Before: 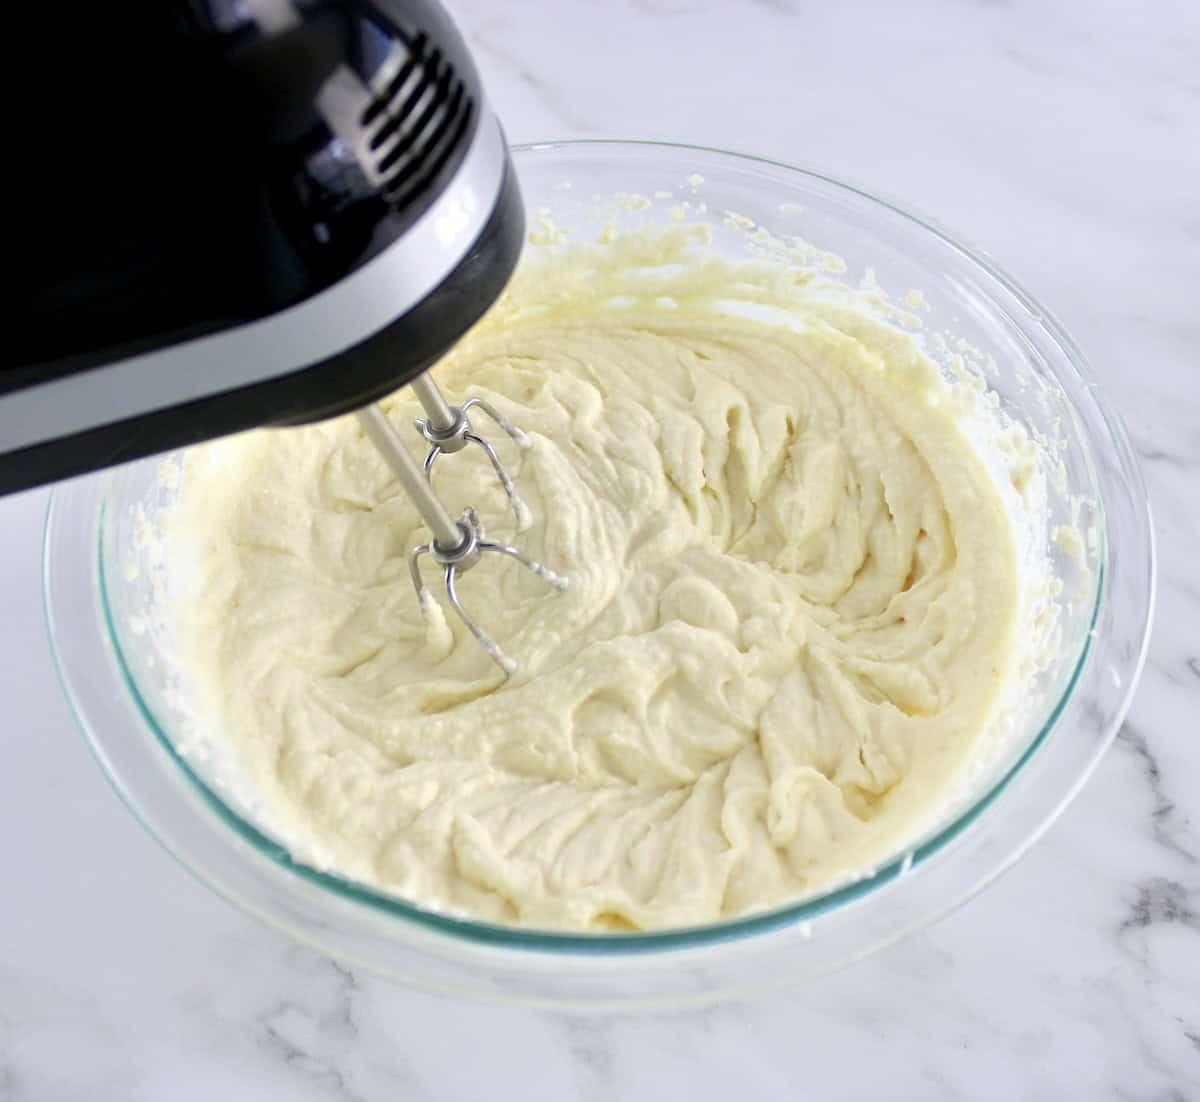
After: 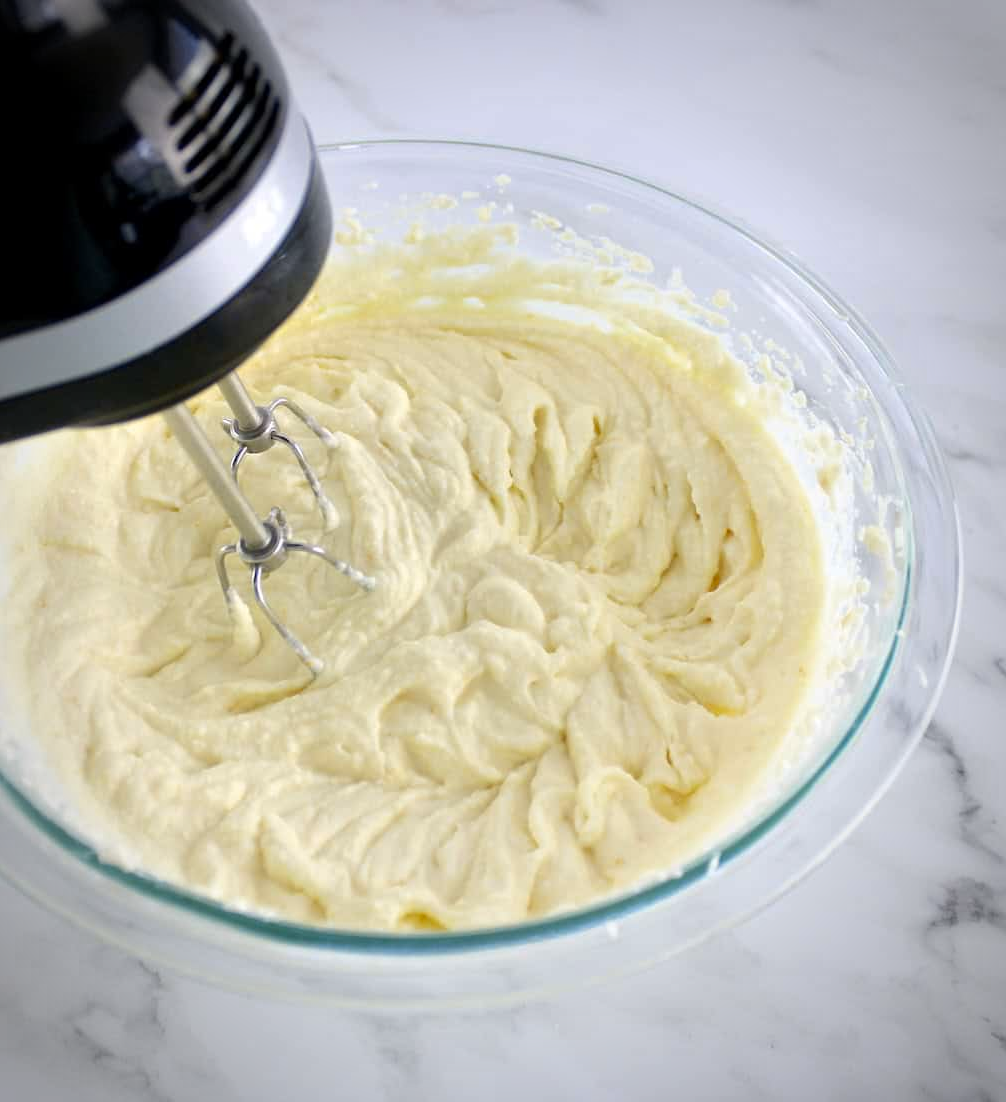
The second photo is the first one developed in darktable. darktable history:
color contrast: green-magenta contrast 0.8, blue-yellow contrast 1.1, unbound 0
crop: left 16.145%
vignetting: automatic ratio true
